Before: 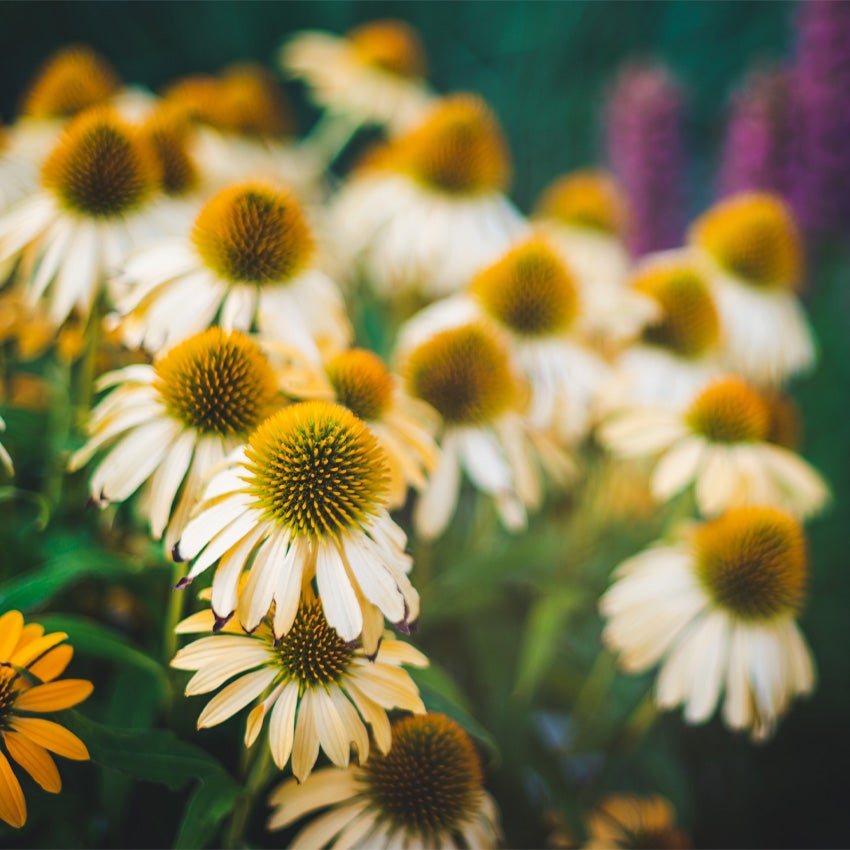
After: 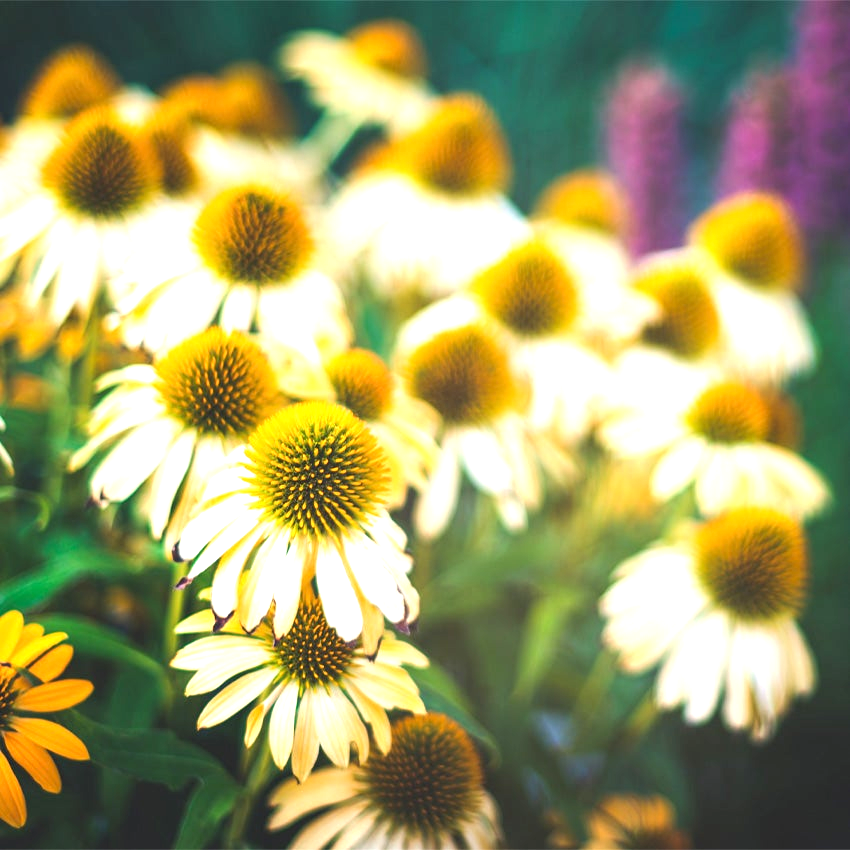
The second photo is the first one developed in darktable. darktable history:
exposure: exposure 0.993 EV, compensate highlight preservation false
